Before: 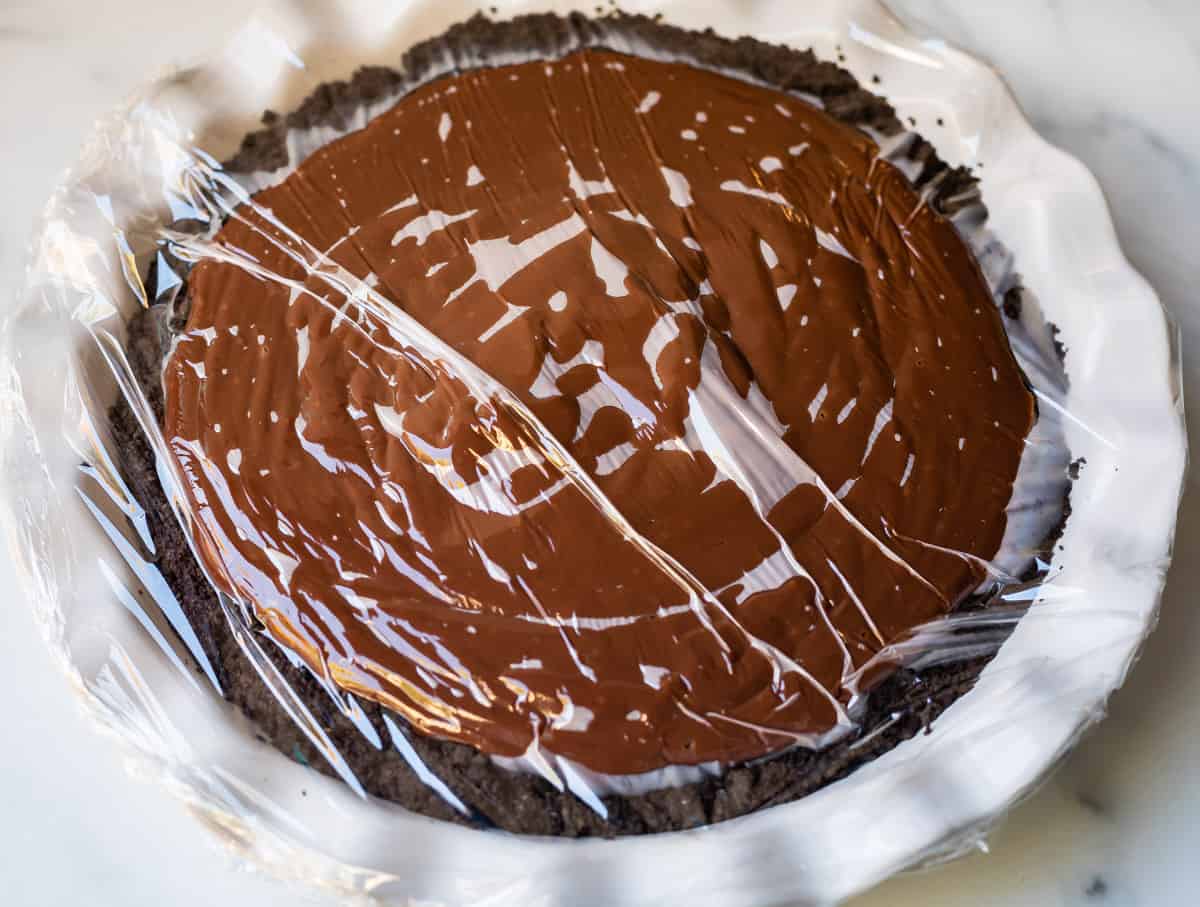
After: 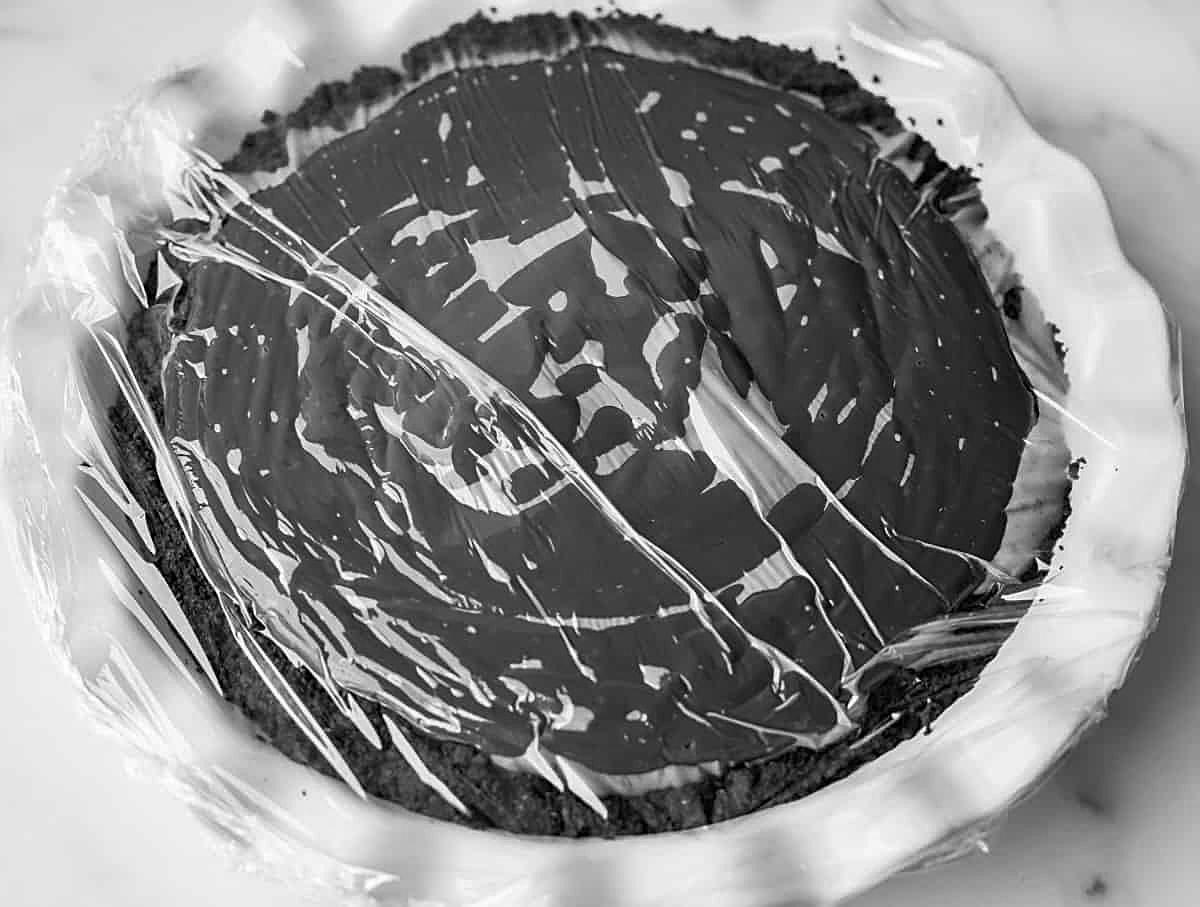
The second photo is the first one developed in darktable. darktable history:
sharpen: on, module defaults
monochrome: size 1
